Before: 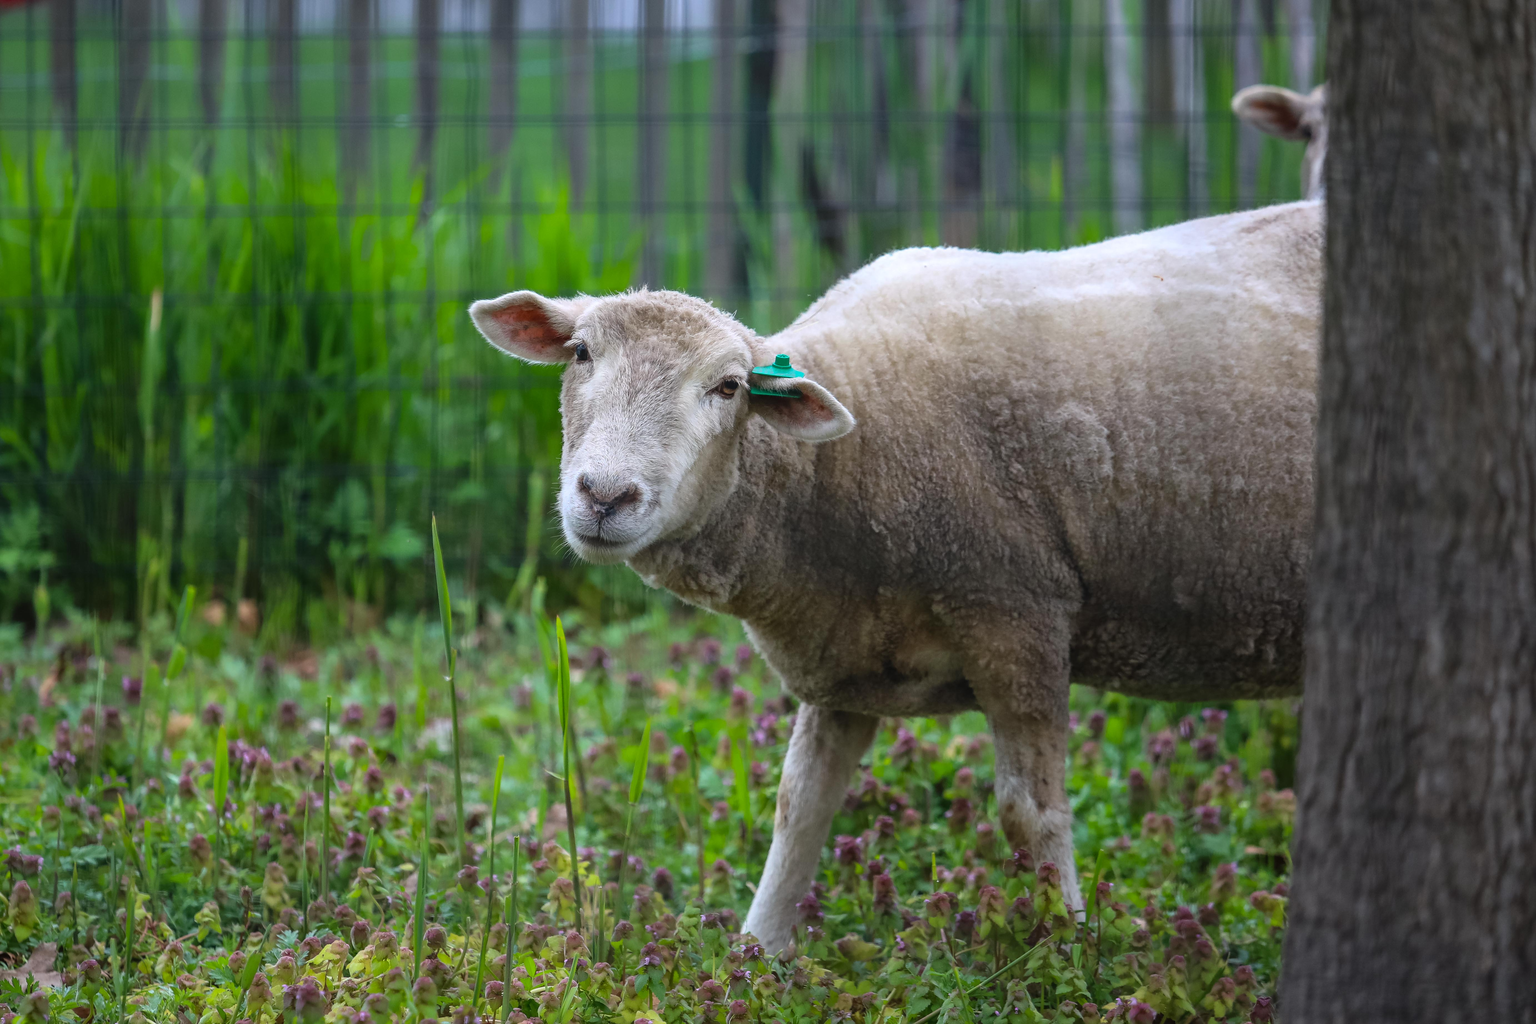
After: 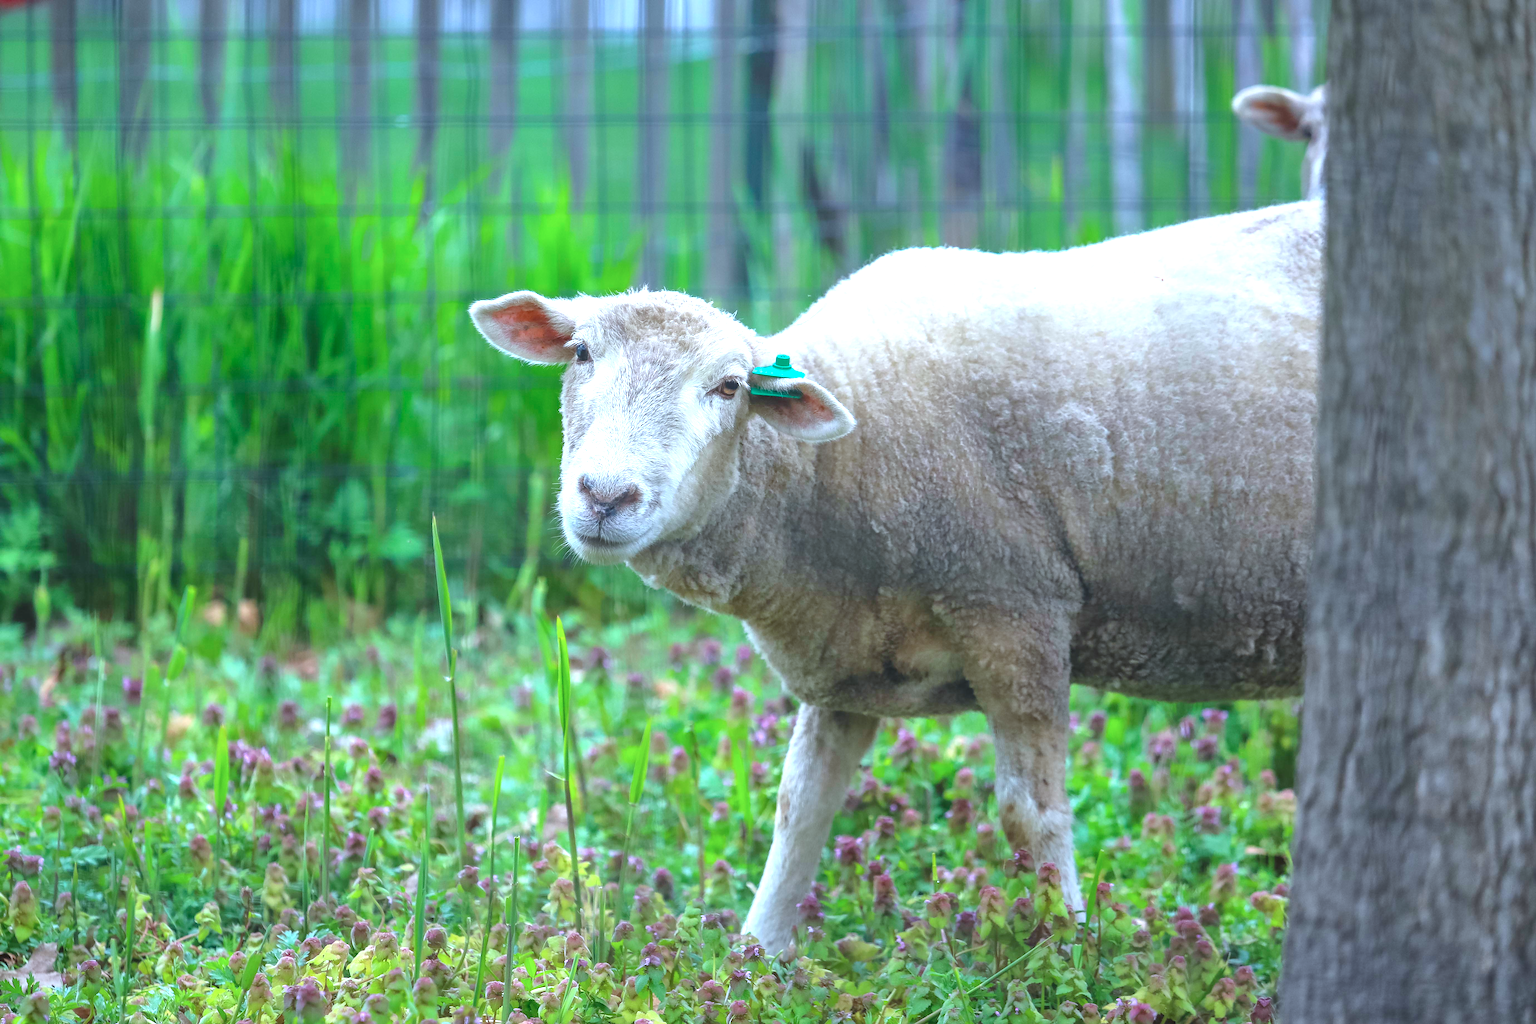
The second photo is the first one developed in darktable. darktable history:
exposure: black level correction 0, exposure 1.001 EV, compensate highlight preservation false
tone equalizer: -7 EV 0.143 EV, -6 EV 0.636 EV, -5 EV 1.12 EV, -4 EV 1.3 EV, -3 EV 1.12 EV, -2 EV 0.6 EV, -1 EV 0.159 EV, smoothing diameter 24.98%, edges refinement/feathering 13.2, preserve details guided filter
color calibration: illuminant Planckian (black body), x 0.378, y 0.374, temperature 4040.72 K
